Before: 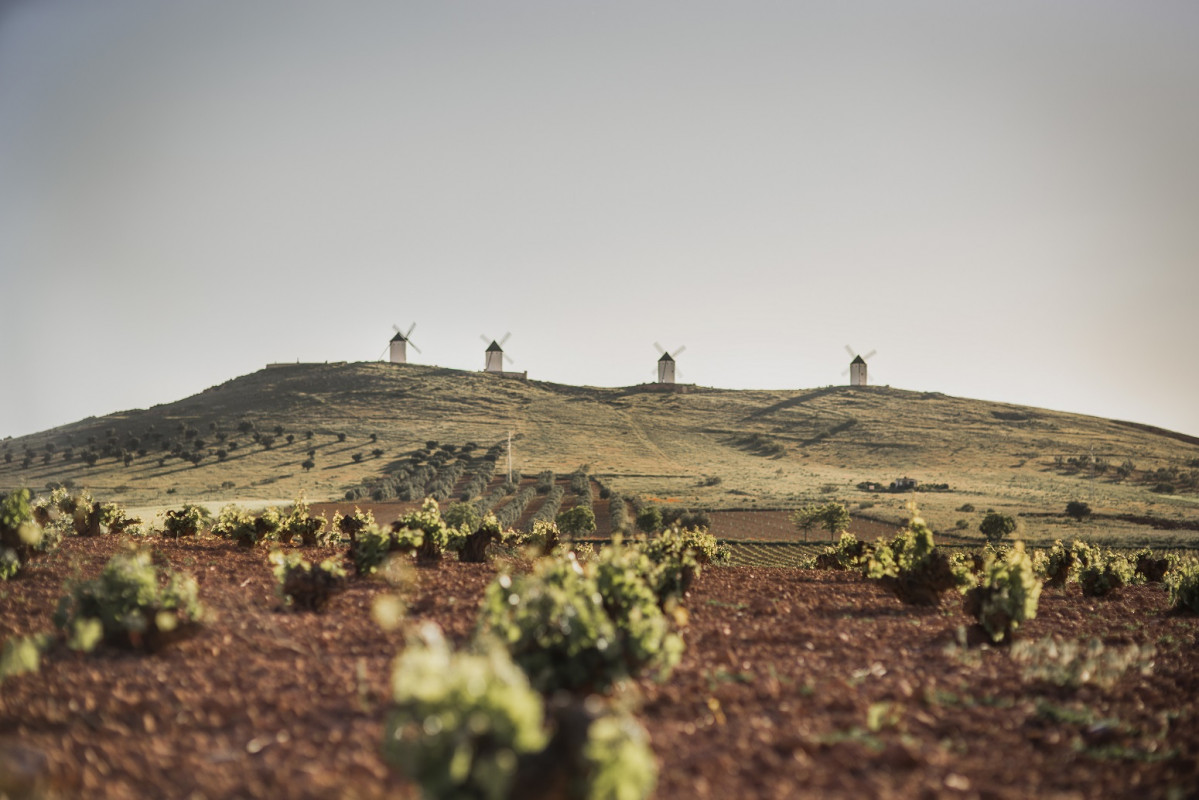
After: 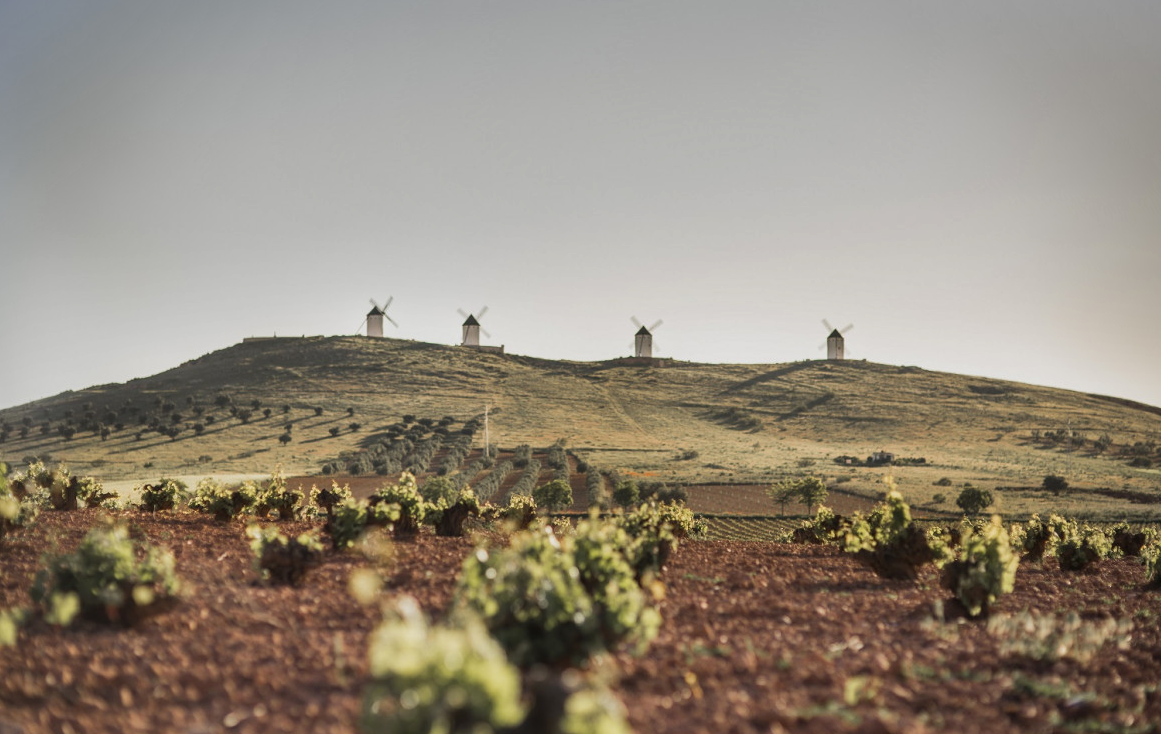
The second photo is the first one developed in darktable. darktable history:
shadows and highlights: soften with gaussian
crop: left 1.964%, top 3.251%, right 1.122%, bottom 4.933%
